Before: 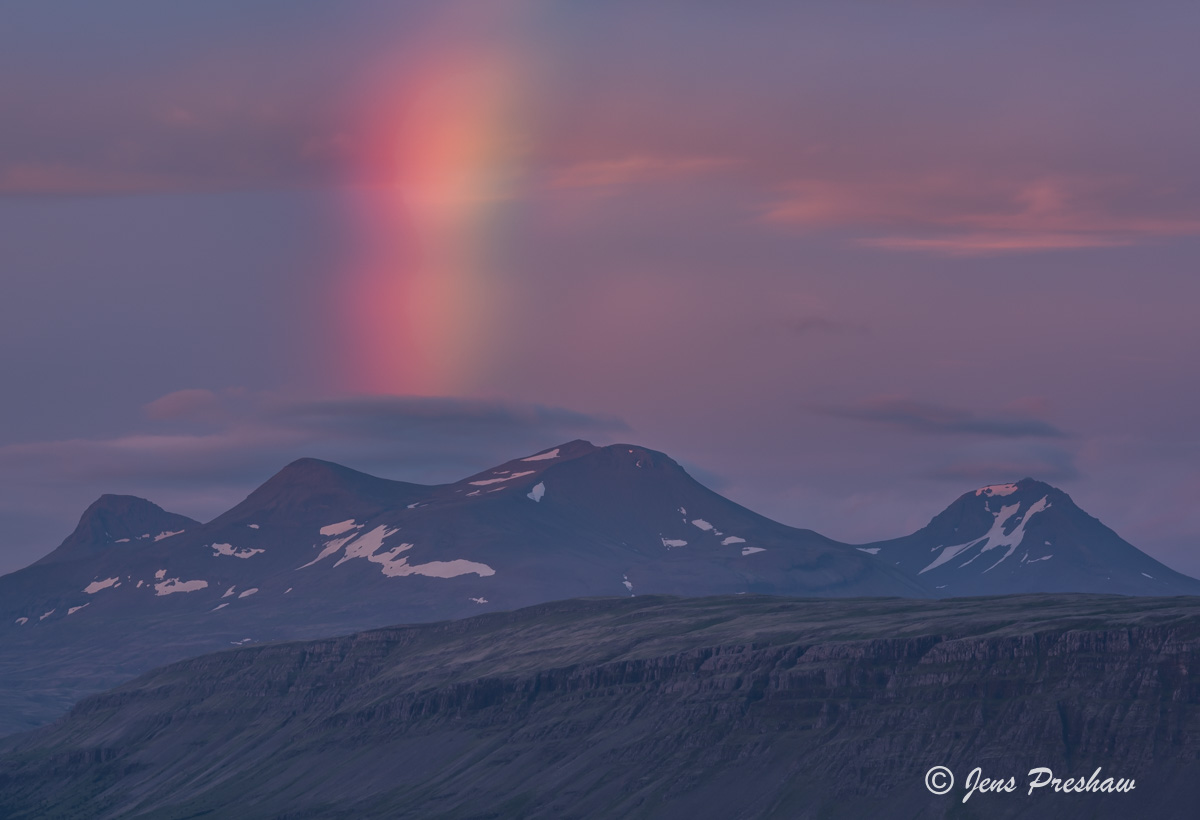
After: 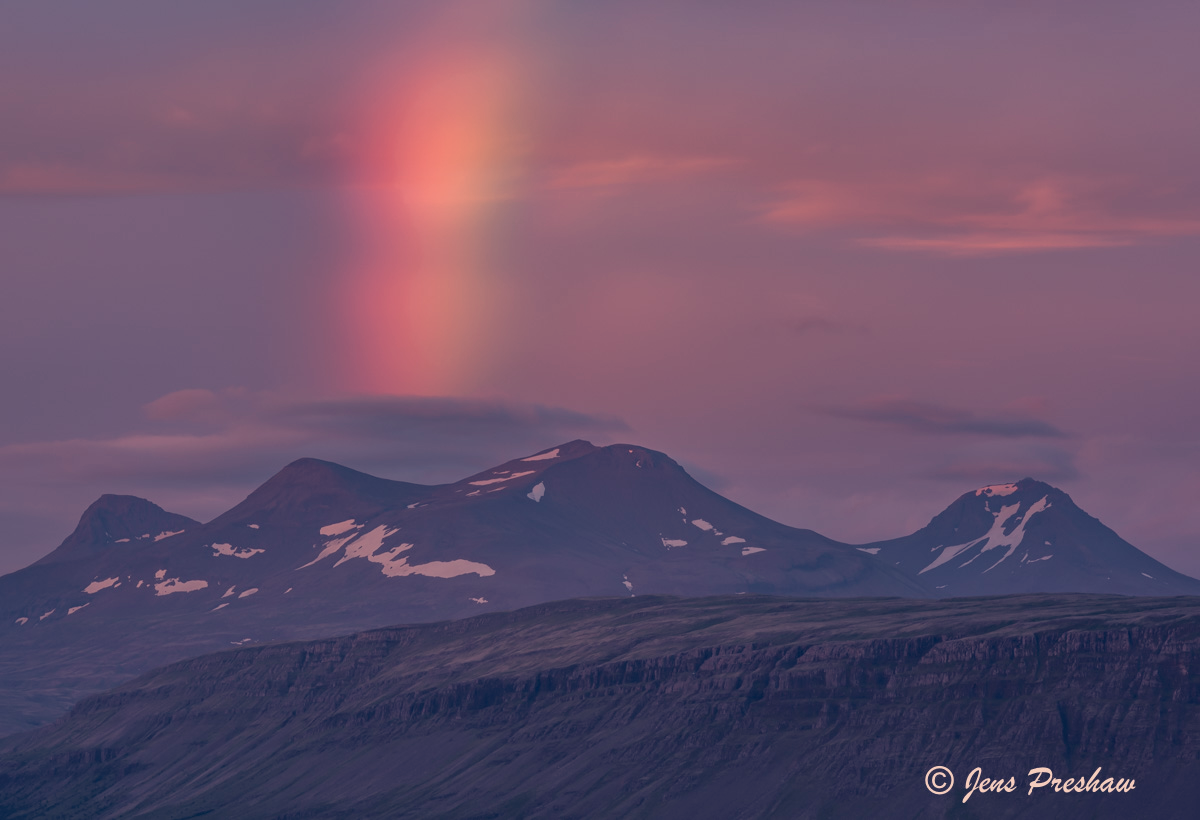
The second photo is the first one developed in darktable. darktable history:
color correction: highlights a* 19.59, highlights b* 27.49, shadows a* 3.46, shadows b* -17.28, saturation 0.73
